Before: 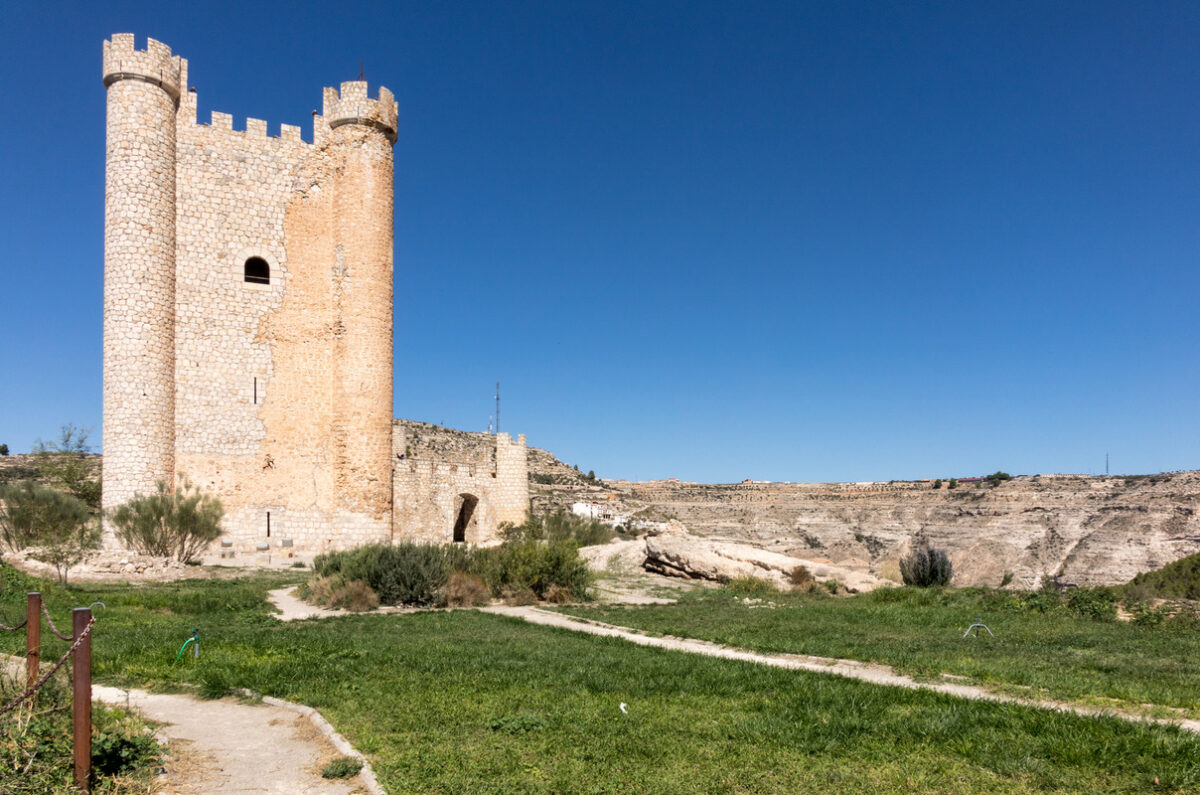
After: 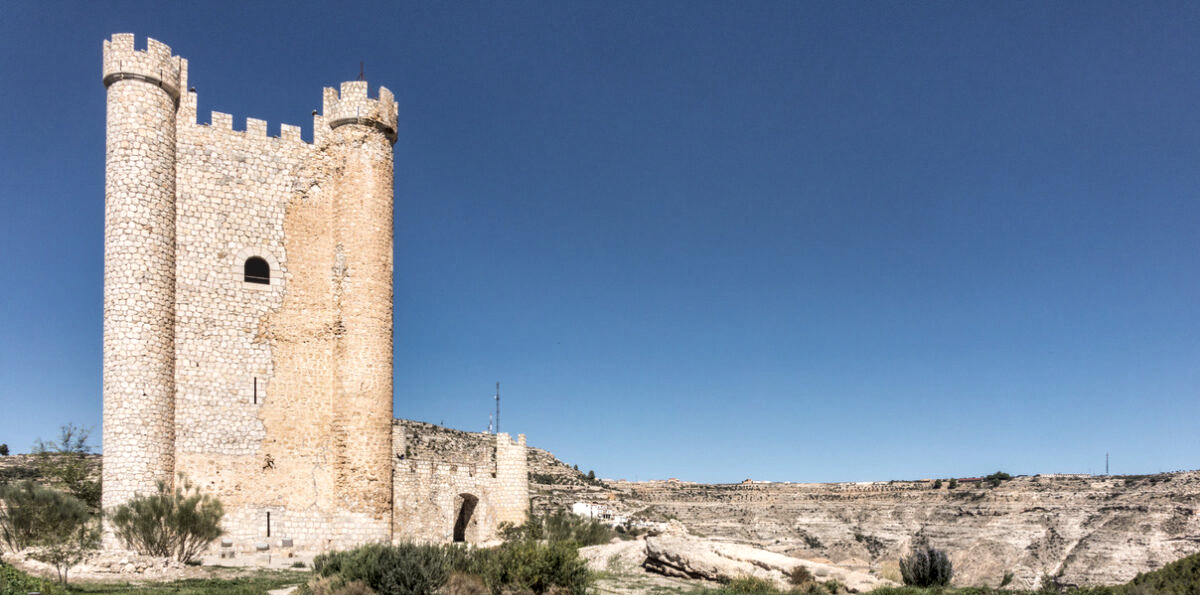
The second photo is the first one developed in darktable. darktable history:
local contrast: on, module defaults
color balance rgb: linear chroma grading › shadows -30.37%, linear chroma grading › global chroma 34.751%, perceptual saturation grading › global saturation 0.361%
shadows and highlights: shadows 61.3, soften with gaussian
contrast brightness saturation: contrast 0.102, saturation -0.372
crop: bottom 24.978%
